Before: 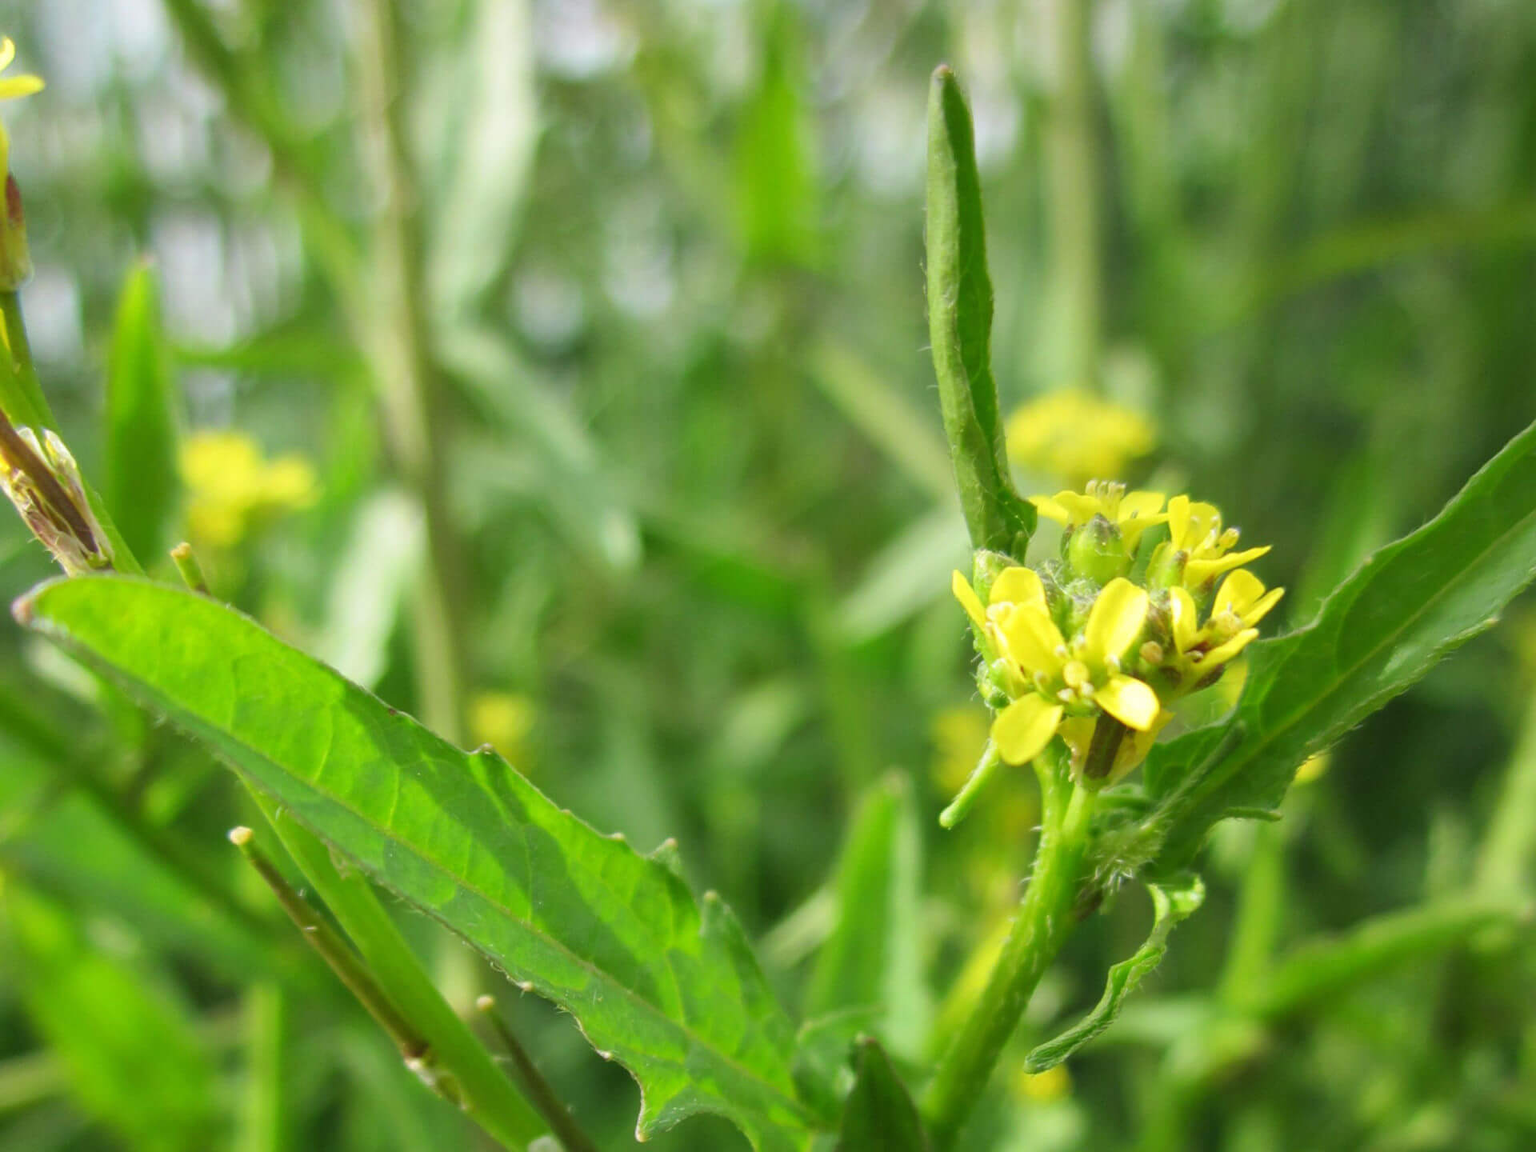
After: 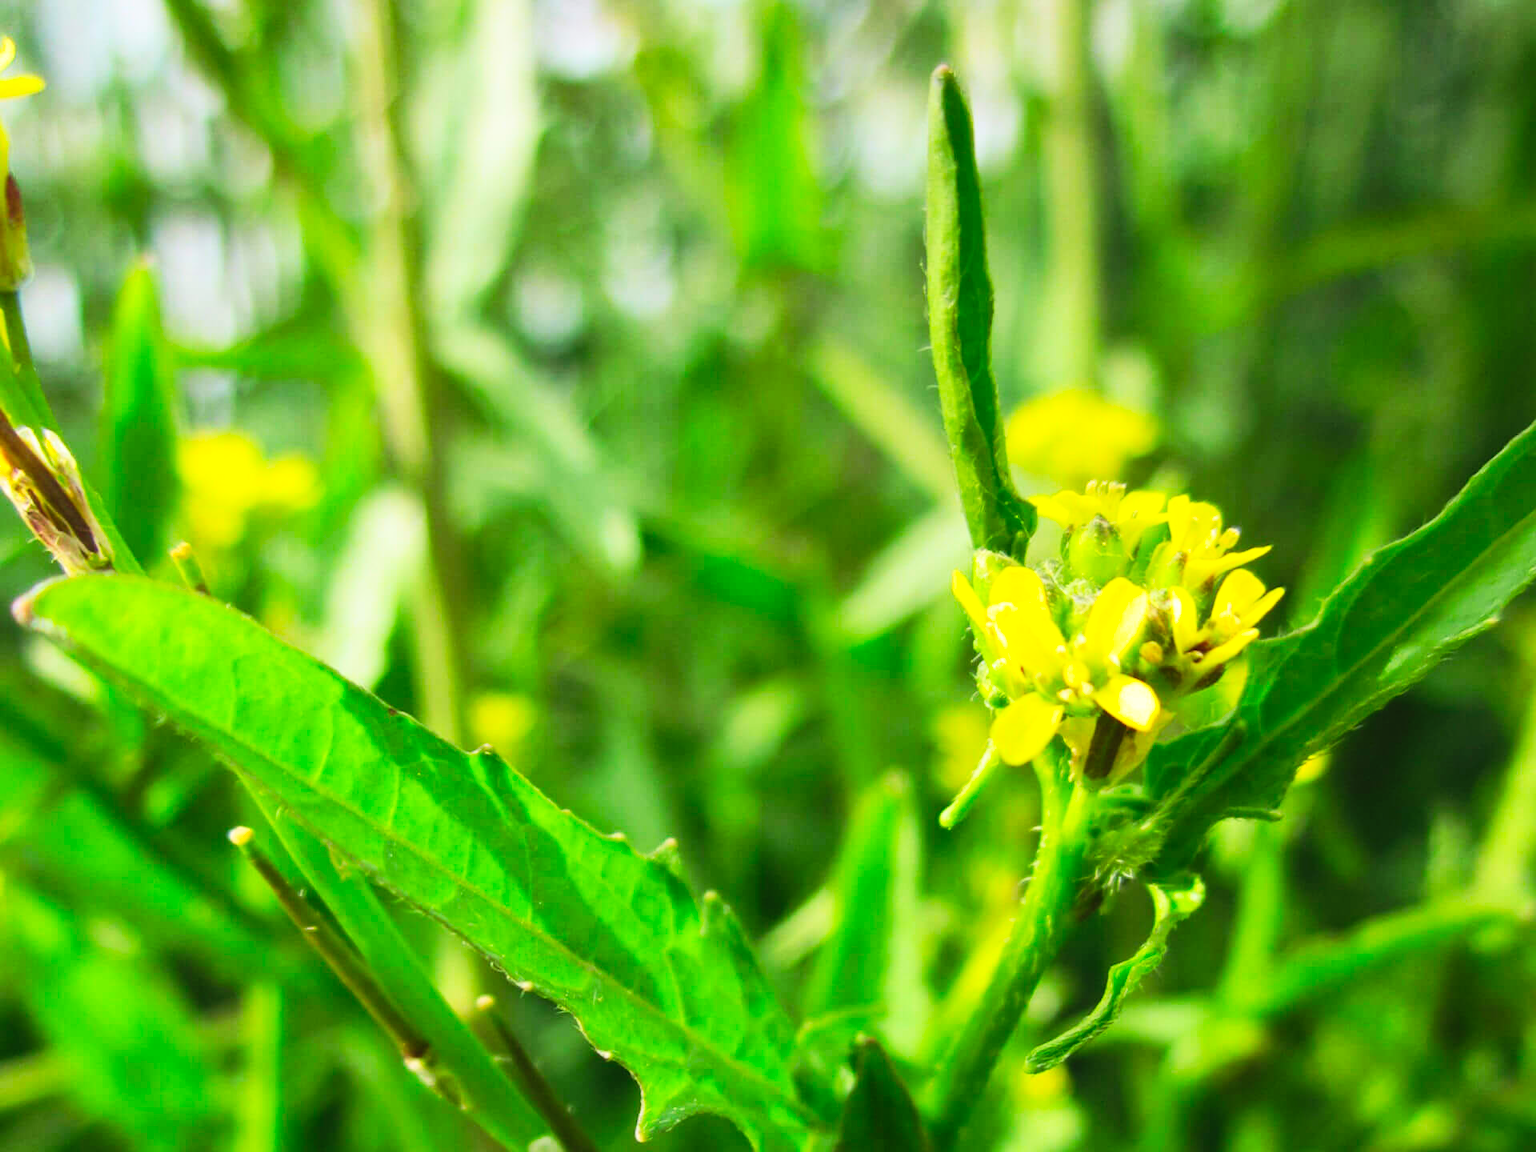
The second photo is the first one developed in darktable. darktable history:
contrast brightness saturation: contrast 0.203, brightness 0.161, saturation 0.225
tone curve: curves: ch0 [(0, 0) (0.003, 0.004) (0.011, 0.009) (0.025, 0.017) (0.044, 0.029) (0.069, 0.04) (0.1, 0.051) (0.136, 0.07) (0.177, 0.095) (0.224, 0.131) (0.277, 0.179) (0.335, 0.237) (0.399, 0.302) (0.468, 0.386) (0.543, 0.471) (0.623, 0.576) (0.709, 0.699) (0.801, 0.817) (0.898, 0.917) (1, 1)], preserve colors none
